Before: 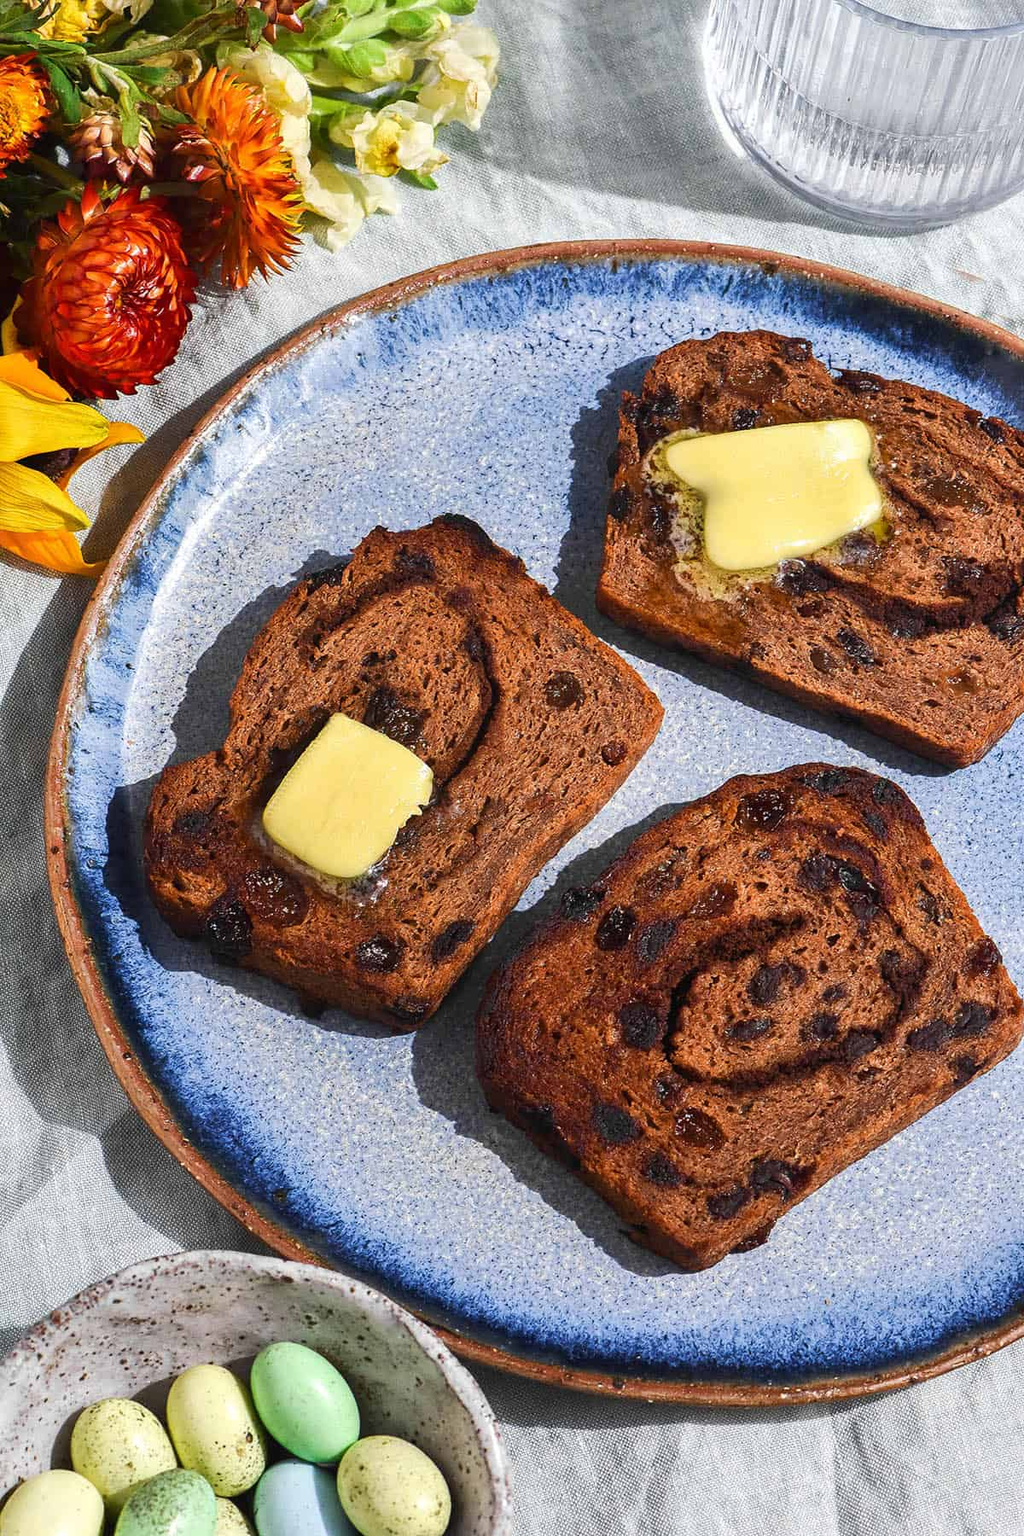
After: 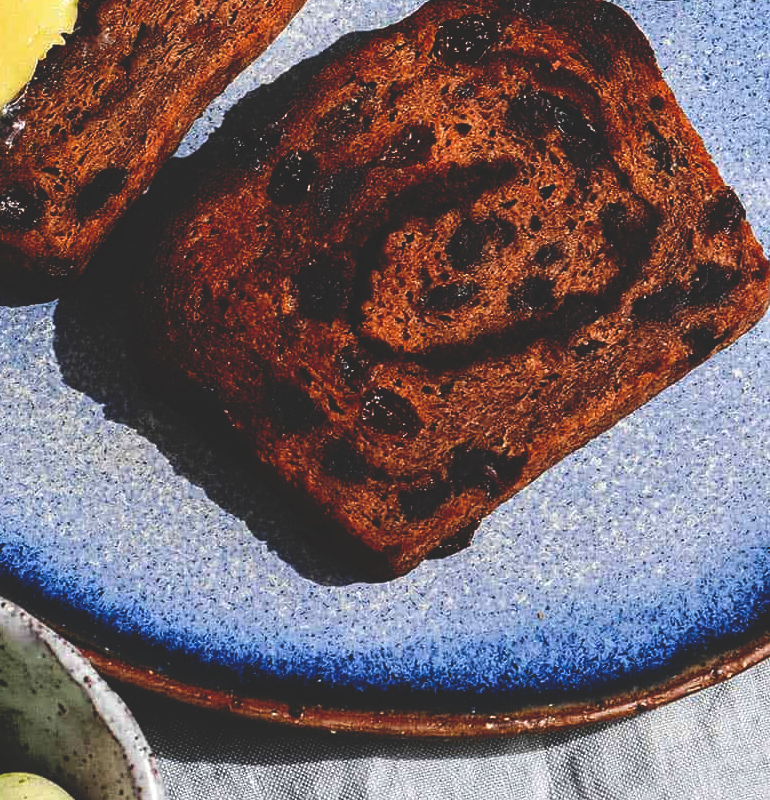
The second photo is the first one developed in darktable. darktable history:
base curve: curves: ch0 [(0, 0.02) (0.083, 0.036) (1, 1)], preserve colors none
crop and rotate: left 35.772%, top 50.563%, bottom 4.965%
